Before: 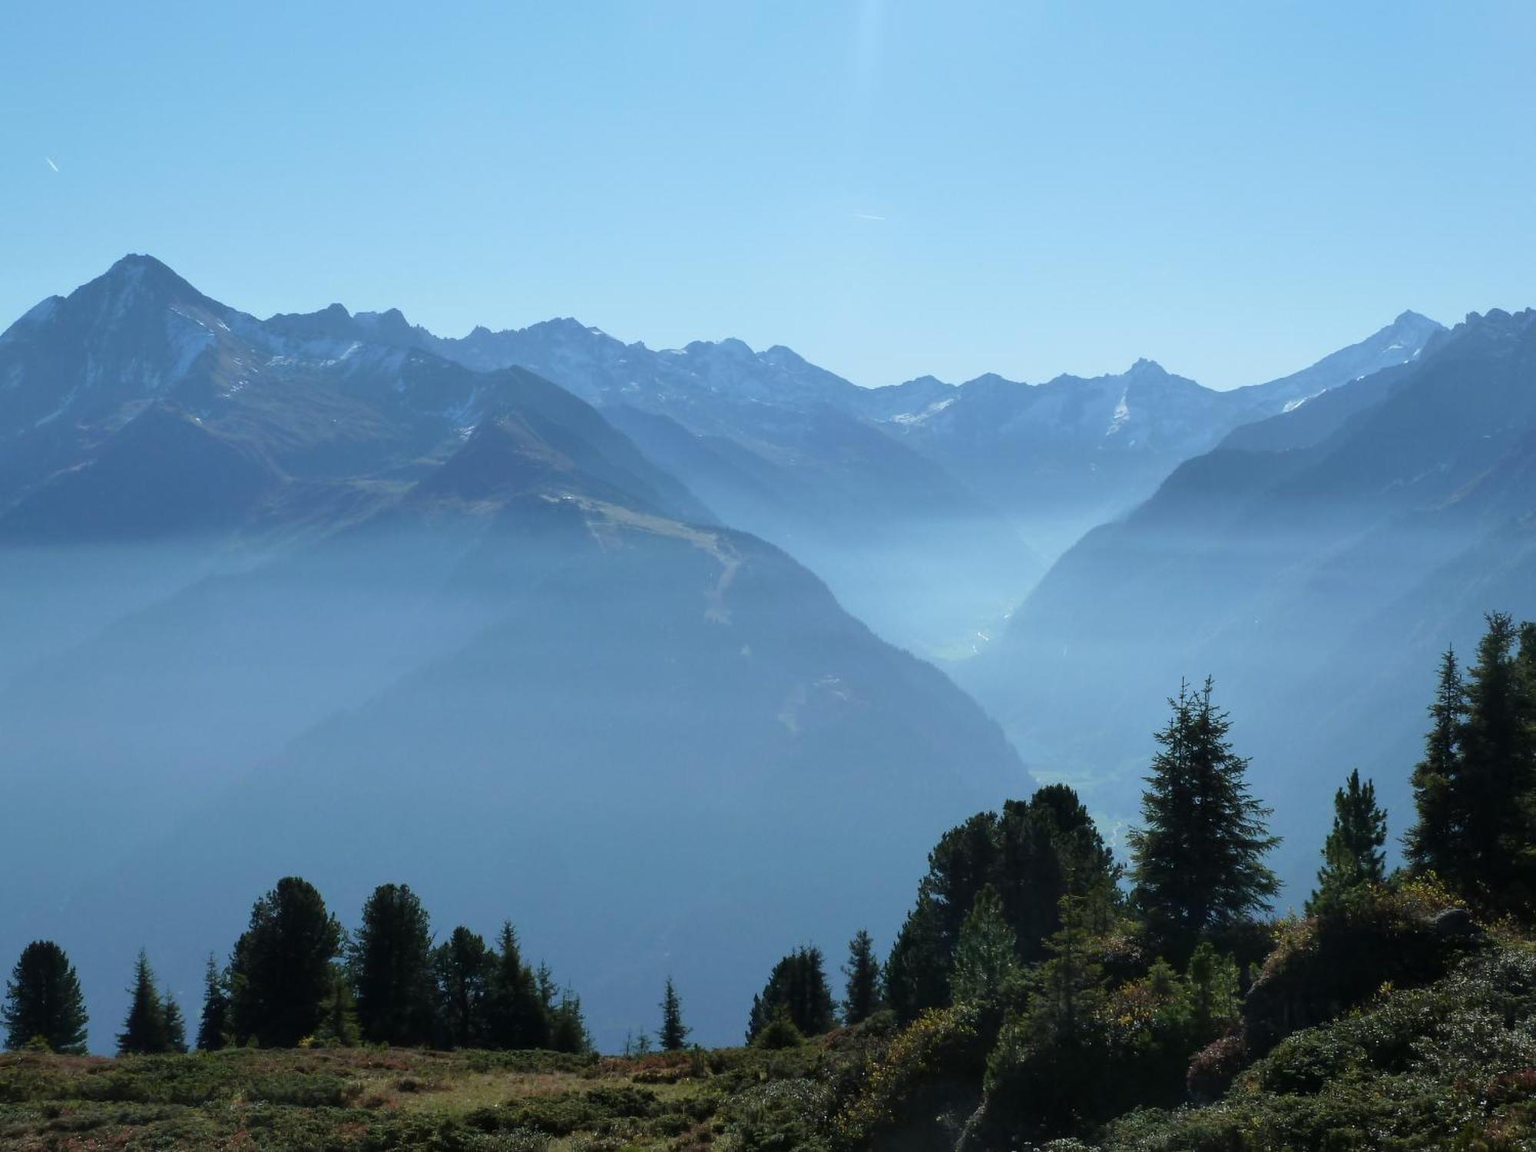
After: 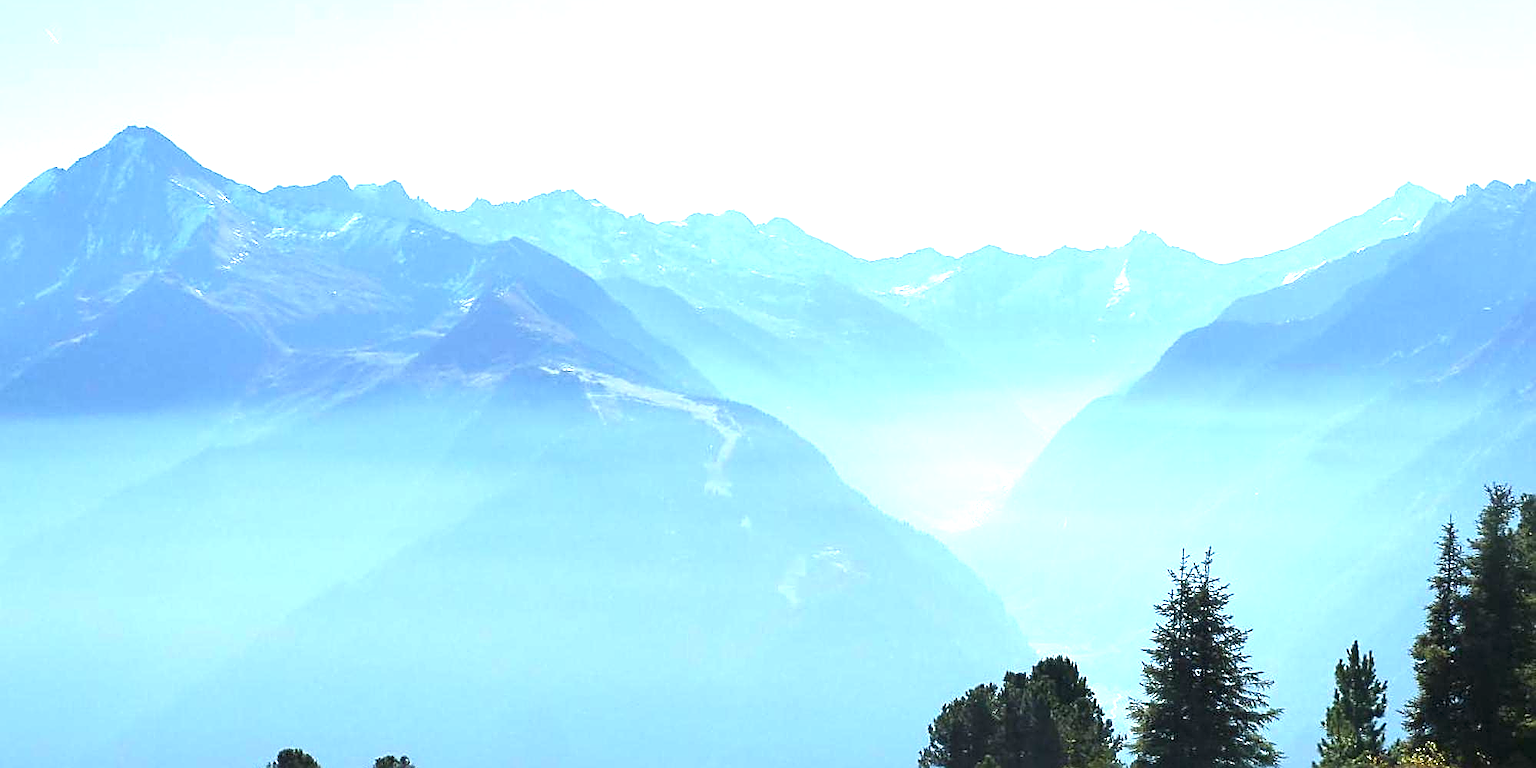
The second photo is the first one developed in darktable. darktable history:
crop: top 11.166%, bottom 22.168%
rgb levels: preserve colors max RGB
exposure: black level correction 0, exposure 1.7 EV, compensate exposure bias true, compensate highlight preservation false
white balance: emerald 1
sharpen: amount 1
